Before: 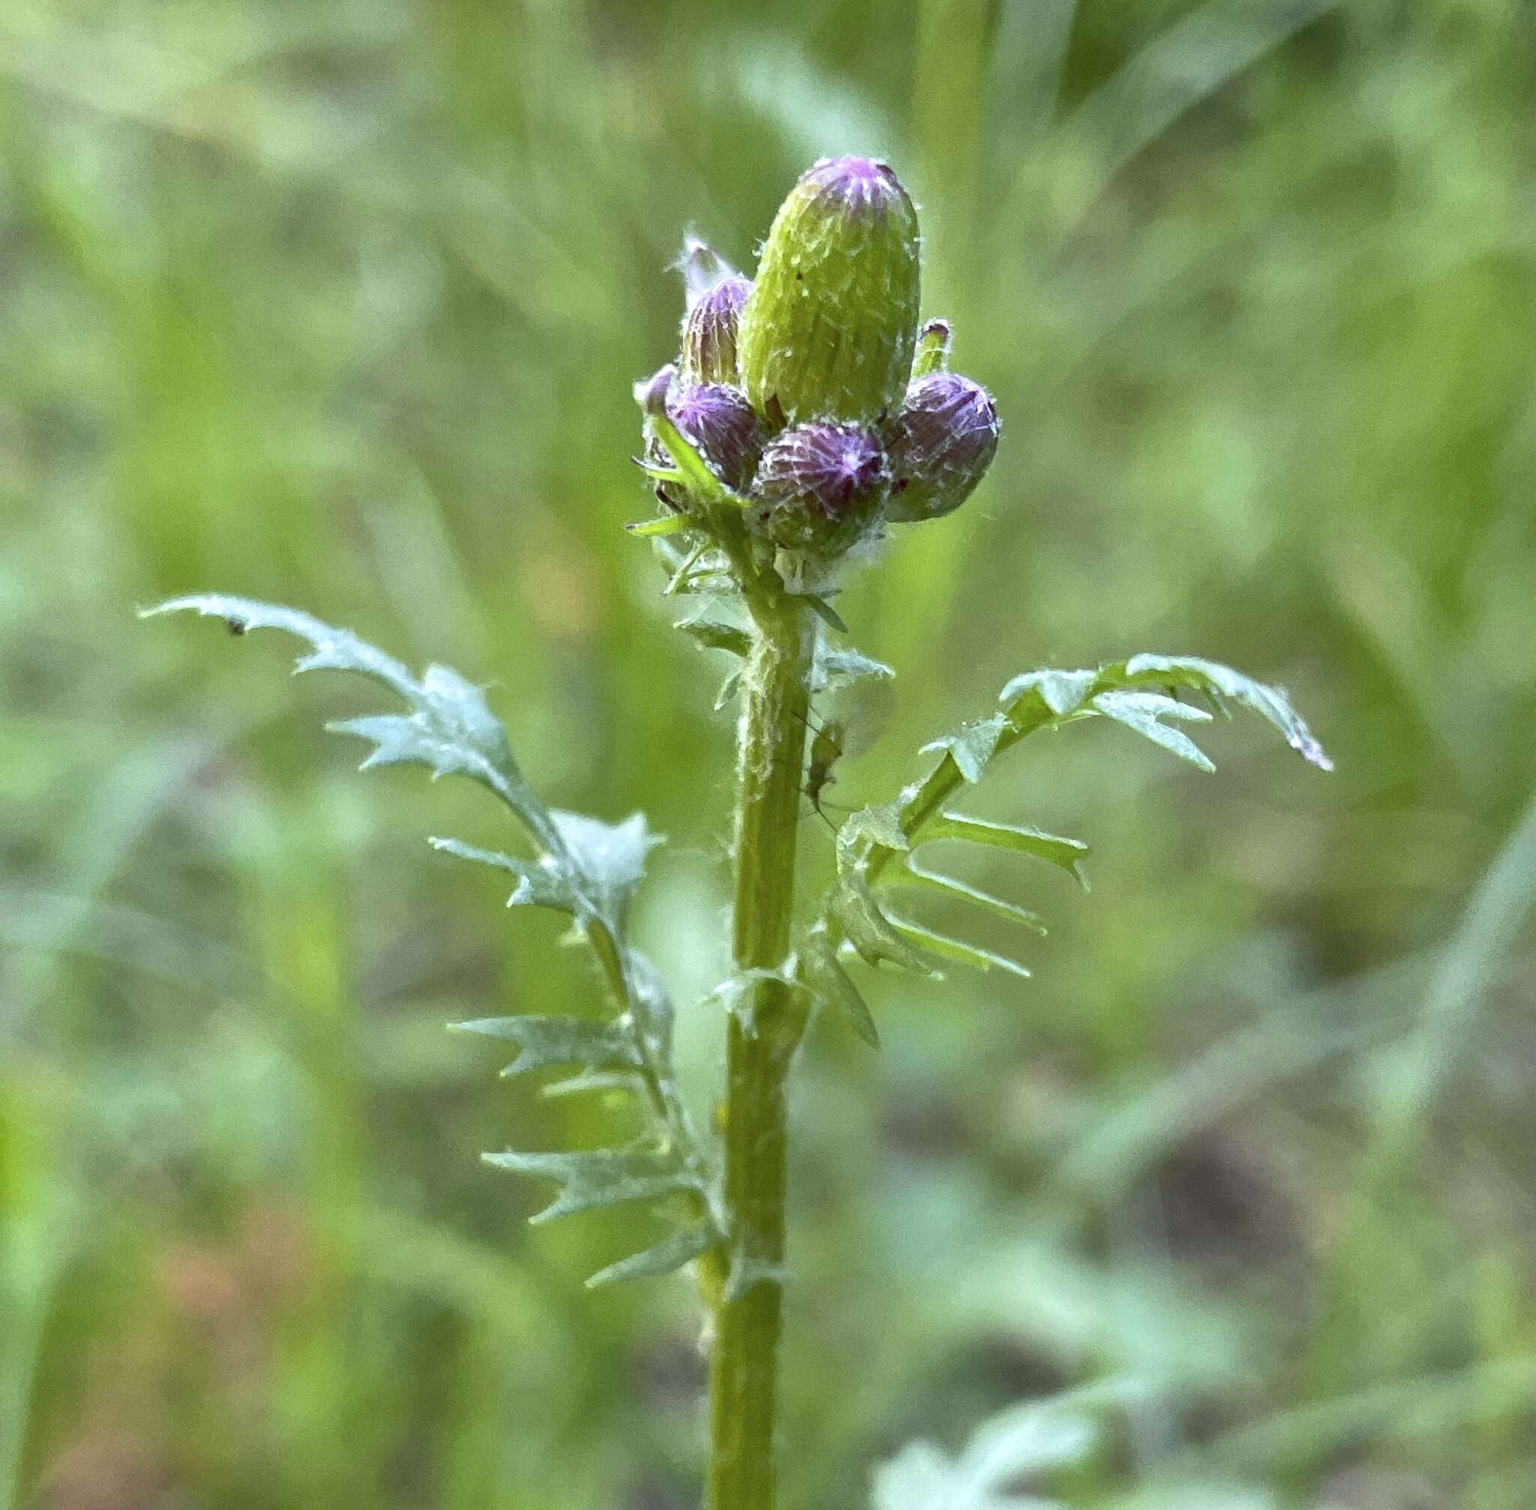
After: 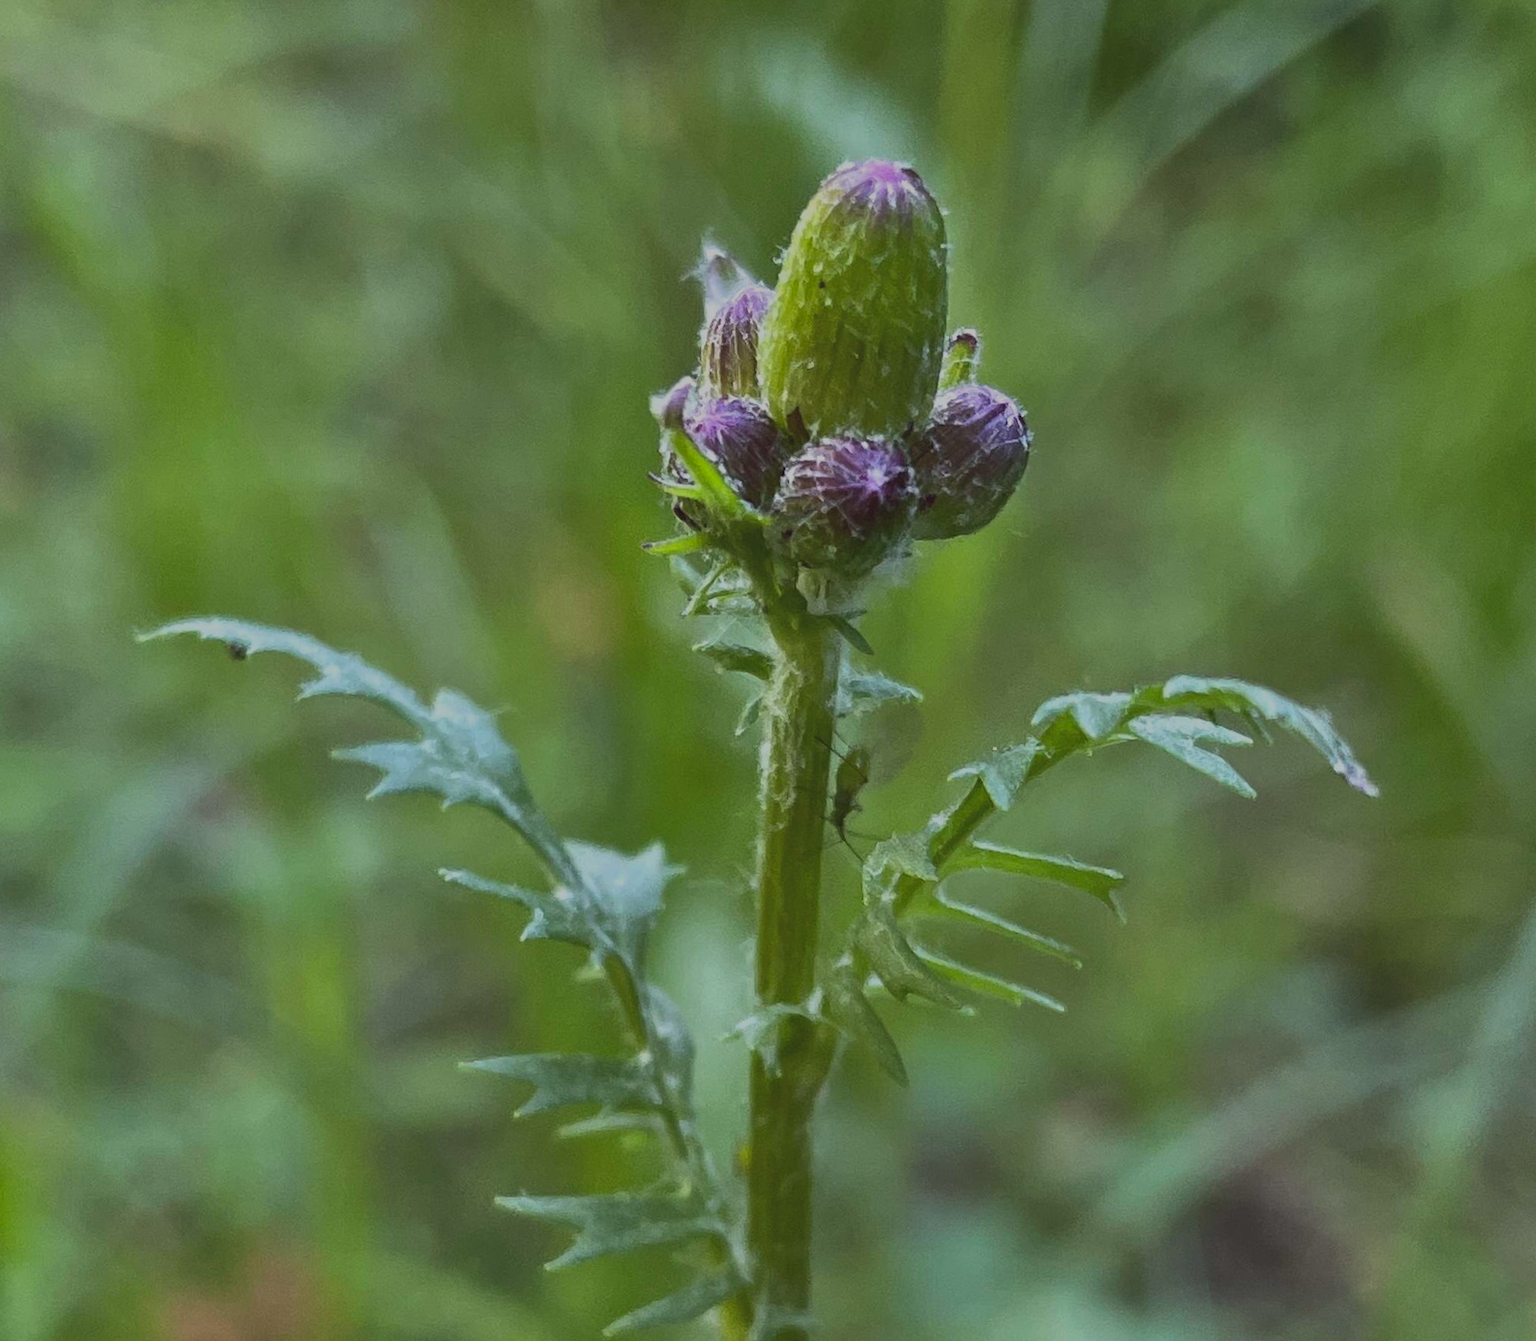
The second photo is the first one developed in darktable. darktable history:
crop and rotate: angle 0.2°, left 0.275%, right 3.127%, bottom 14.18%
exposure: black level correction -0.016, exposure -1.018 EV, compensate highlight preservation false
shadows and highlights: shadows 49, highlights -41, soften with gaussian
